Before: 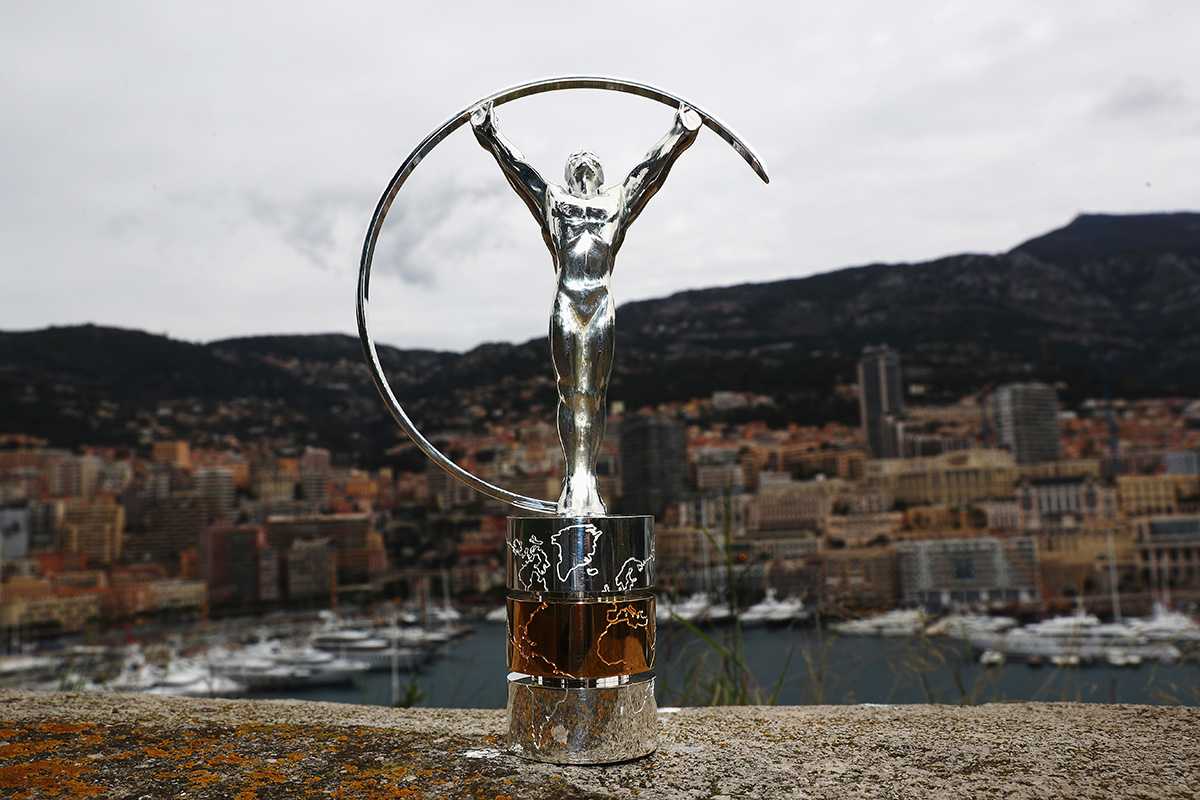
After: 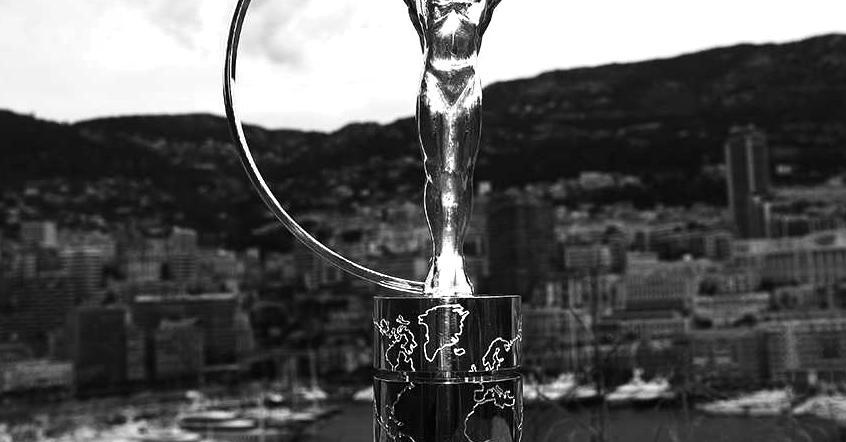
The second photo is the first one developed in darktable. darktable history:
shadows and highlights: shadows -30, highlights 30
crop: left 11.123%, top 27.61%, right 18.3%, bottom 17.034%
monochrome: a 32, b 64, size 2.3
color balance rgb: shadows lift › chroma 4.21%, shadows lift › hue 252.22°, highlights gain › chroma 1.36%, highlights gain › hue 50.24°, perceptual saturation grading › mid-tones 6.33%, perceptual saturation grading › shadows 72.44%, perceptual brilliance grading › highlights 11.59%, contrast 5.05%
